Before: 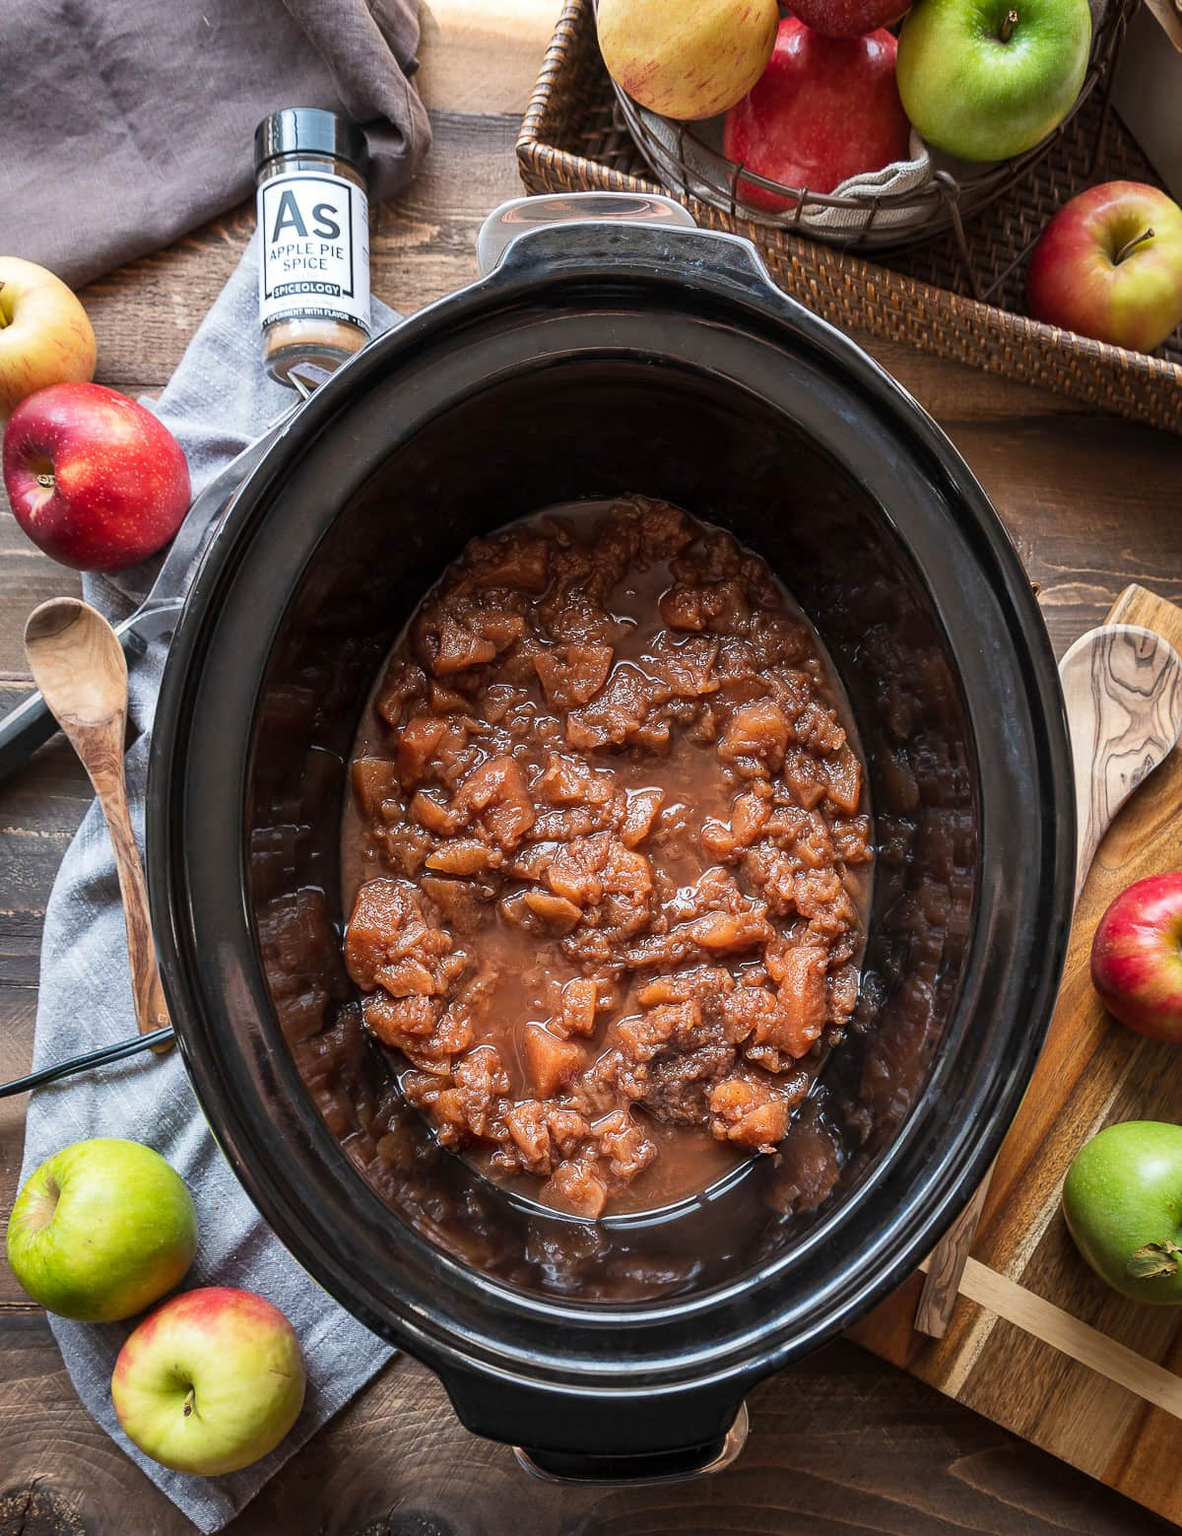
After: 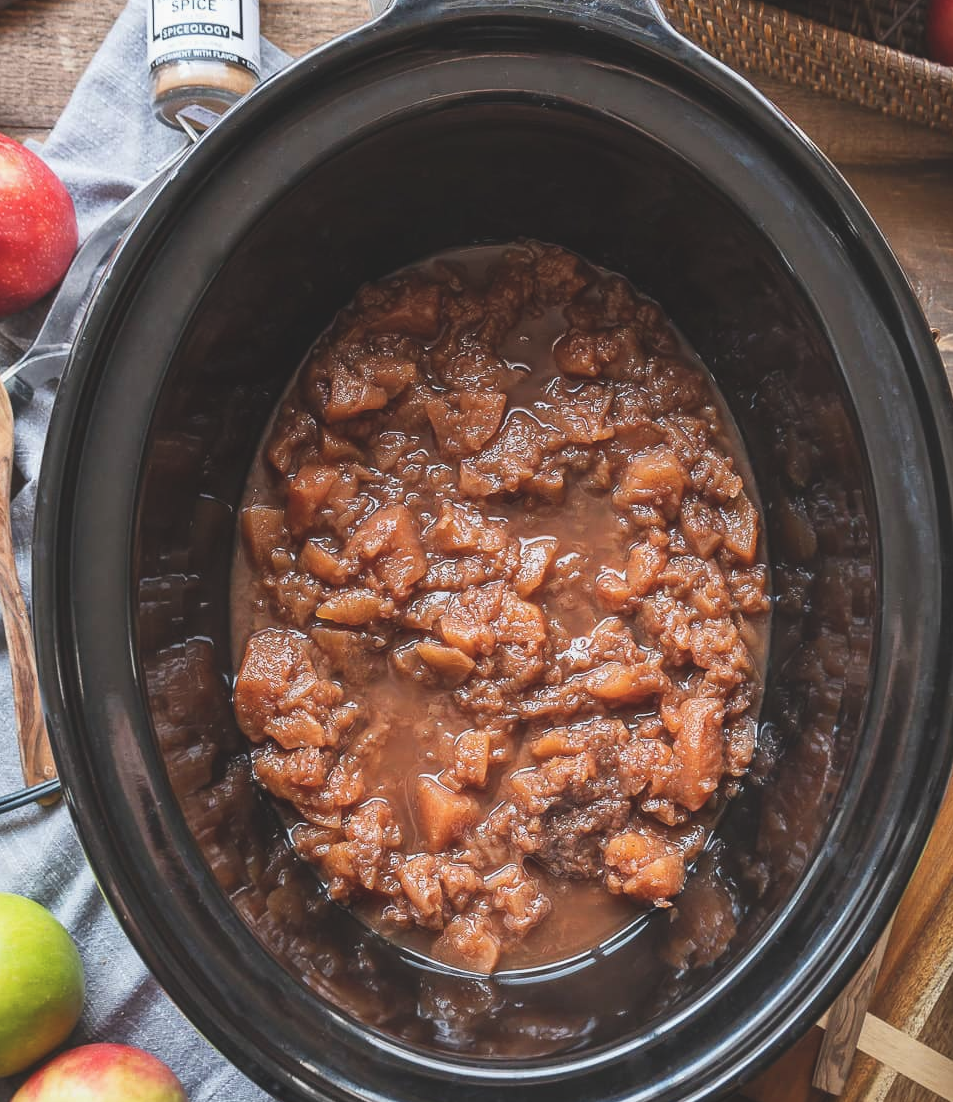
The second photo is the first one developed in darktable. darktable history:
exposure: exposure 0.127 EV, compensate highlight preservation false
crop: left 9.712%, top 16.928%, right 10.845%, bottom 12.332%
color balance: lift [1.01, 1, 1, 1], gamma [1.097, 1, 1, 1], gain [0.85, 1, 1, 1]
tone equalizer: -7 EV 0.13 EV, smoothing diameter 25%, edges refinement/feathering 10, preserve details guided filter
